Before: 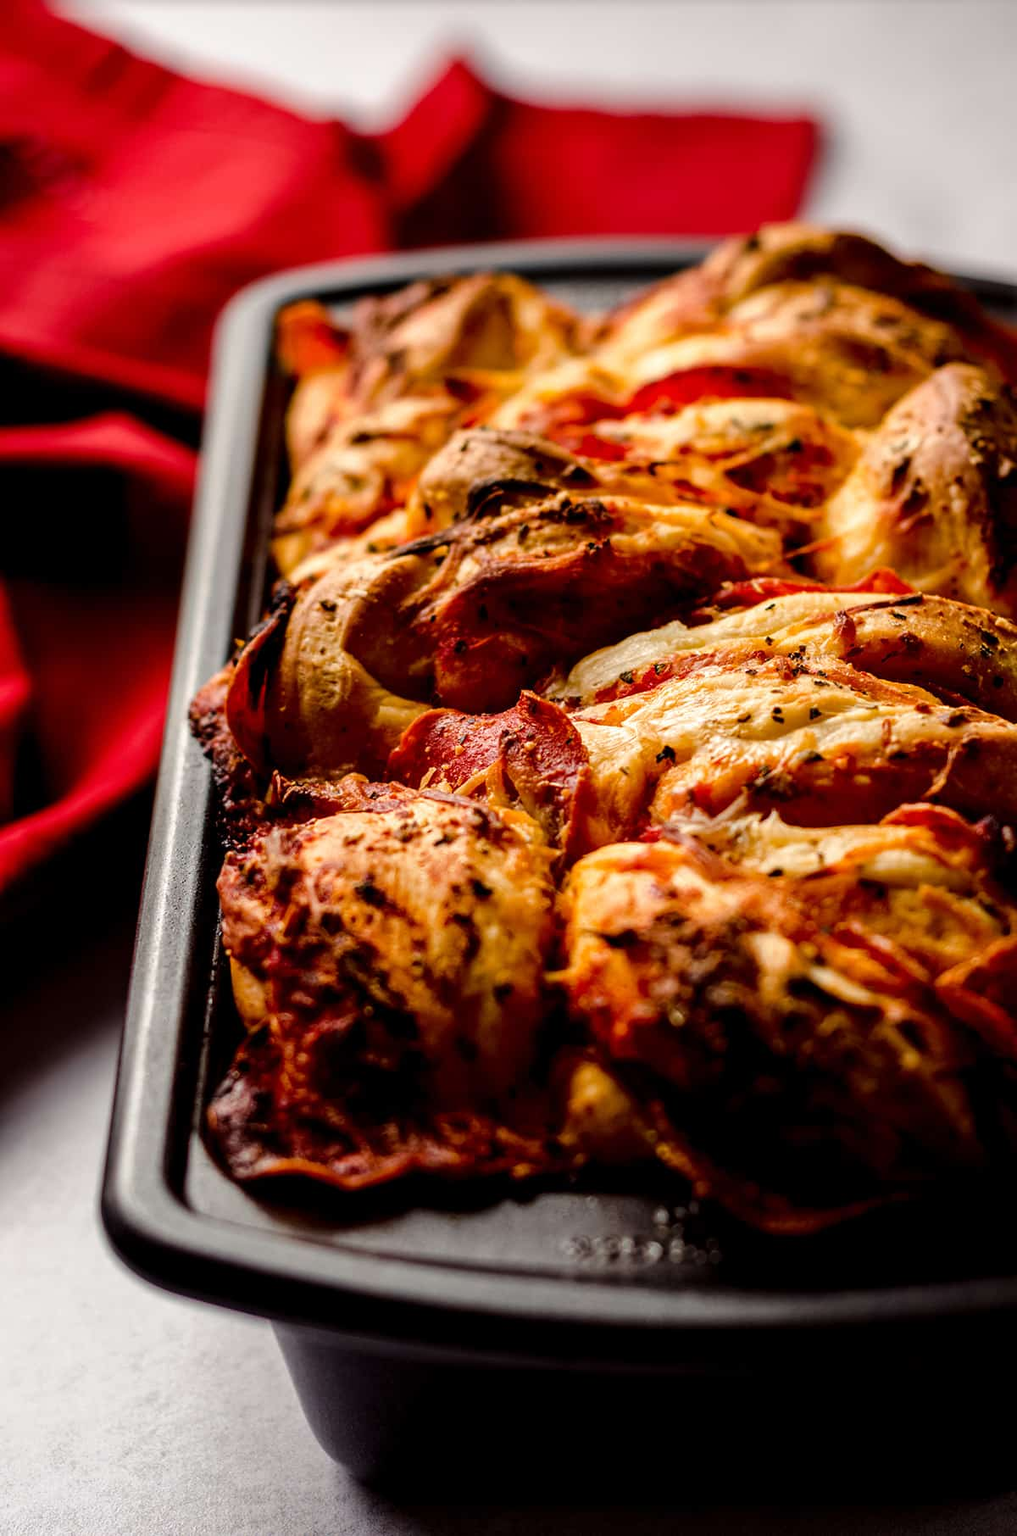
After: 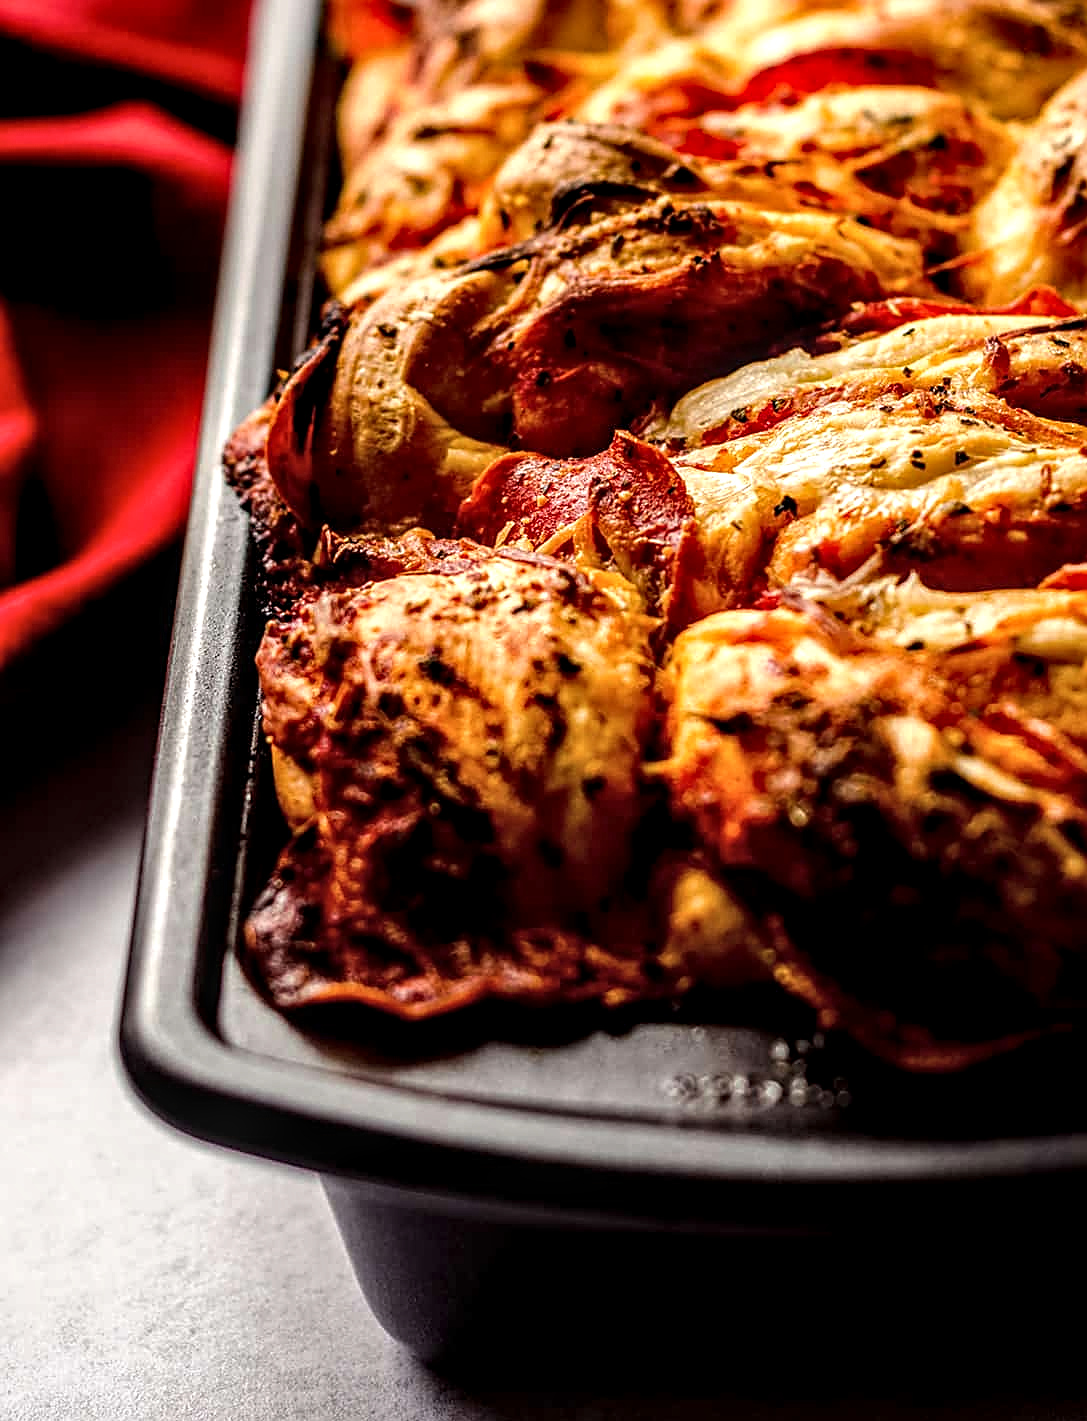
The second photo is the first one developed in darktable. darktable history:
sharpen: on, module defaults
local contrast: highlights 59%, detail 145%
exposure: exposure 0.2 EV, compensate highlight preservation false
crop: top 21.241%, right 9.346%, bottom 0.311%
